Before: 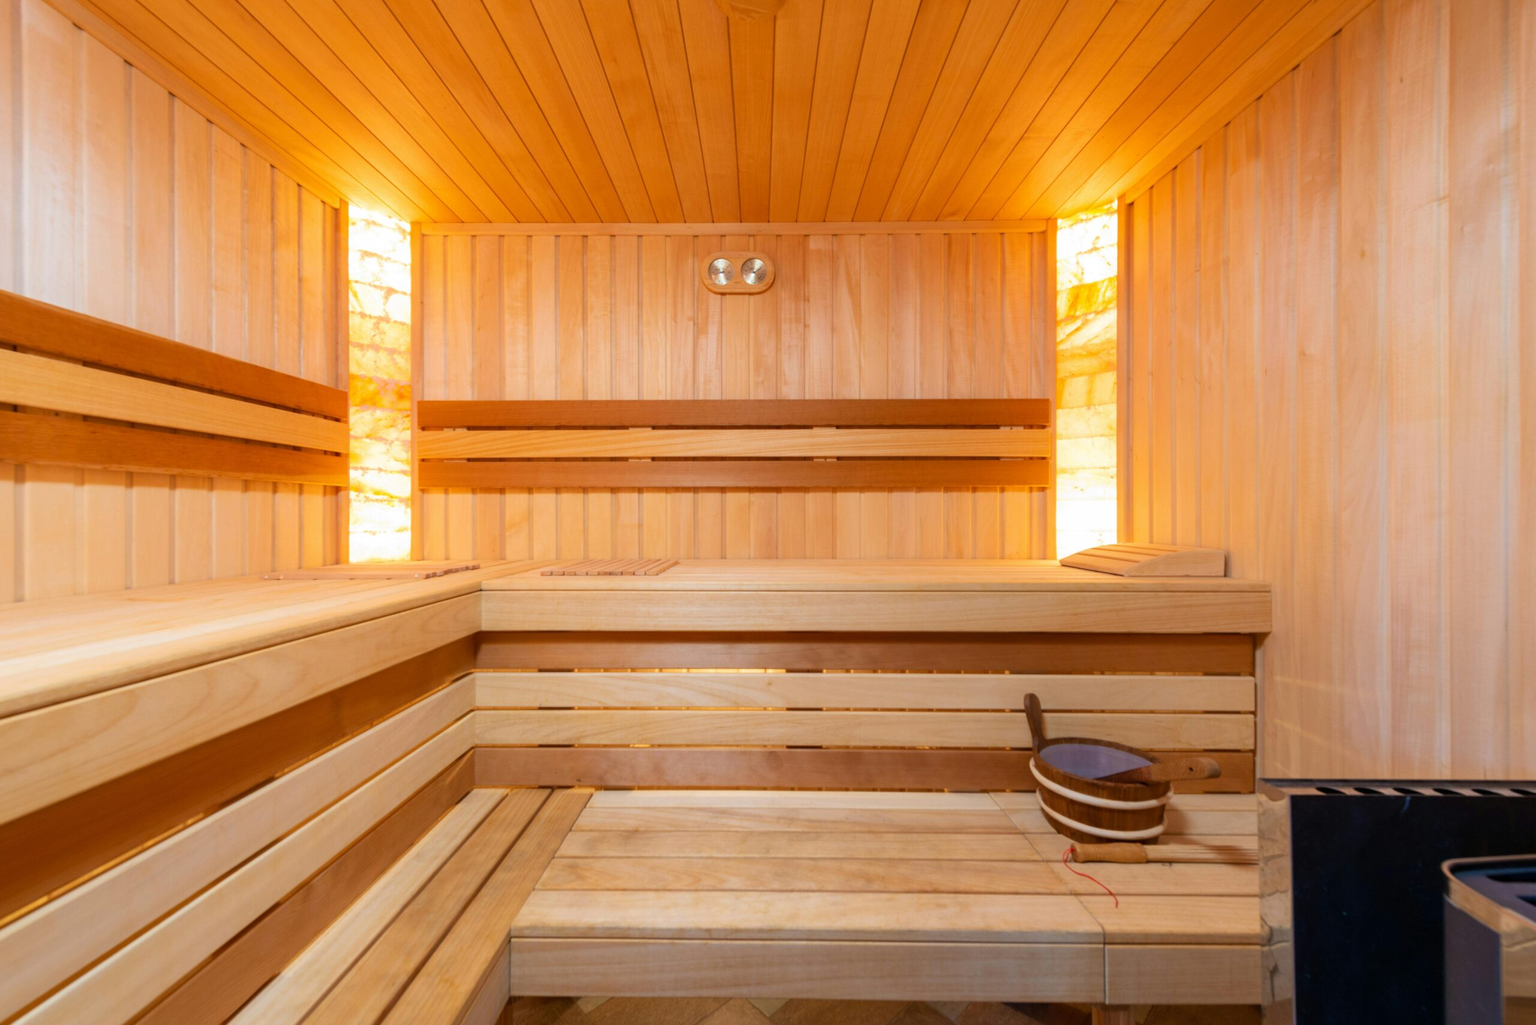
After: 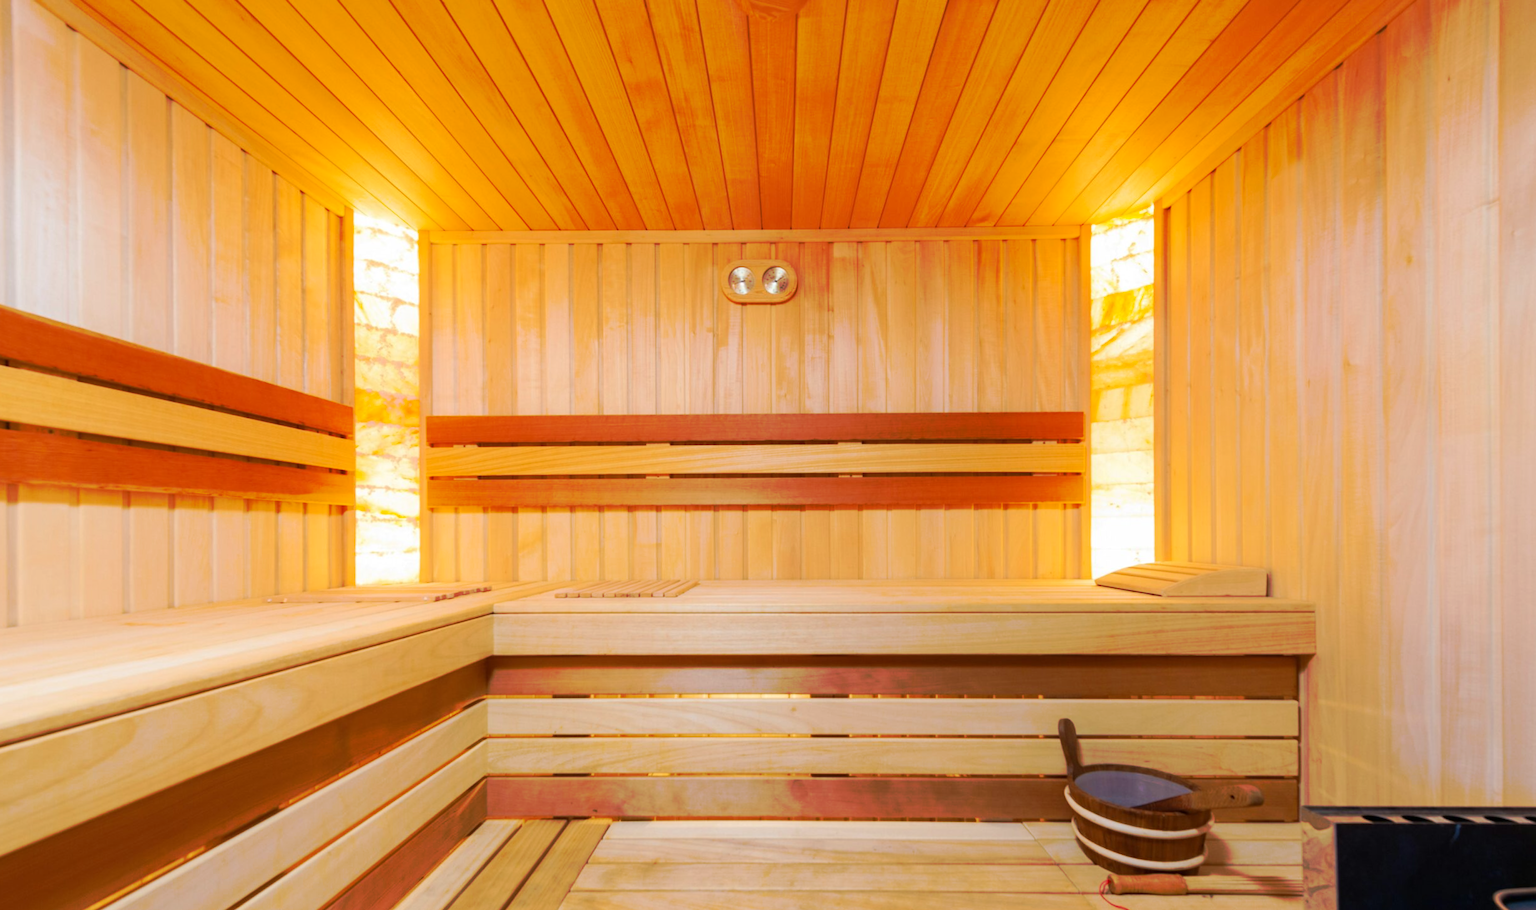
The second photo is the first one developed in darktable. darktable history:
crop and rotate: angle 0.2°, left 0.275%, right 3.127%, bottom 14.18%
tone curve: curves: ch0 [(0, 0) (0.003, 0.003) (0.011, 0.011) (0.025, 0.024) (0.044, 0.044) (0.069, 0.068) (0.1, 0.098) (0.136, 0.133) (0.177, 0.174) (0.224, 0.22) (0.277, 0.272) (0.335, 0.329) (0.399, 0.392) (0.468, 0.46) (0.543, 0.607) (0.623, 0.676) (0.709, 0.75) (0.801, 0.828) (0.898, 0.912) (1, 1)], preserve colors none
